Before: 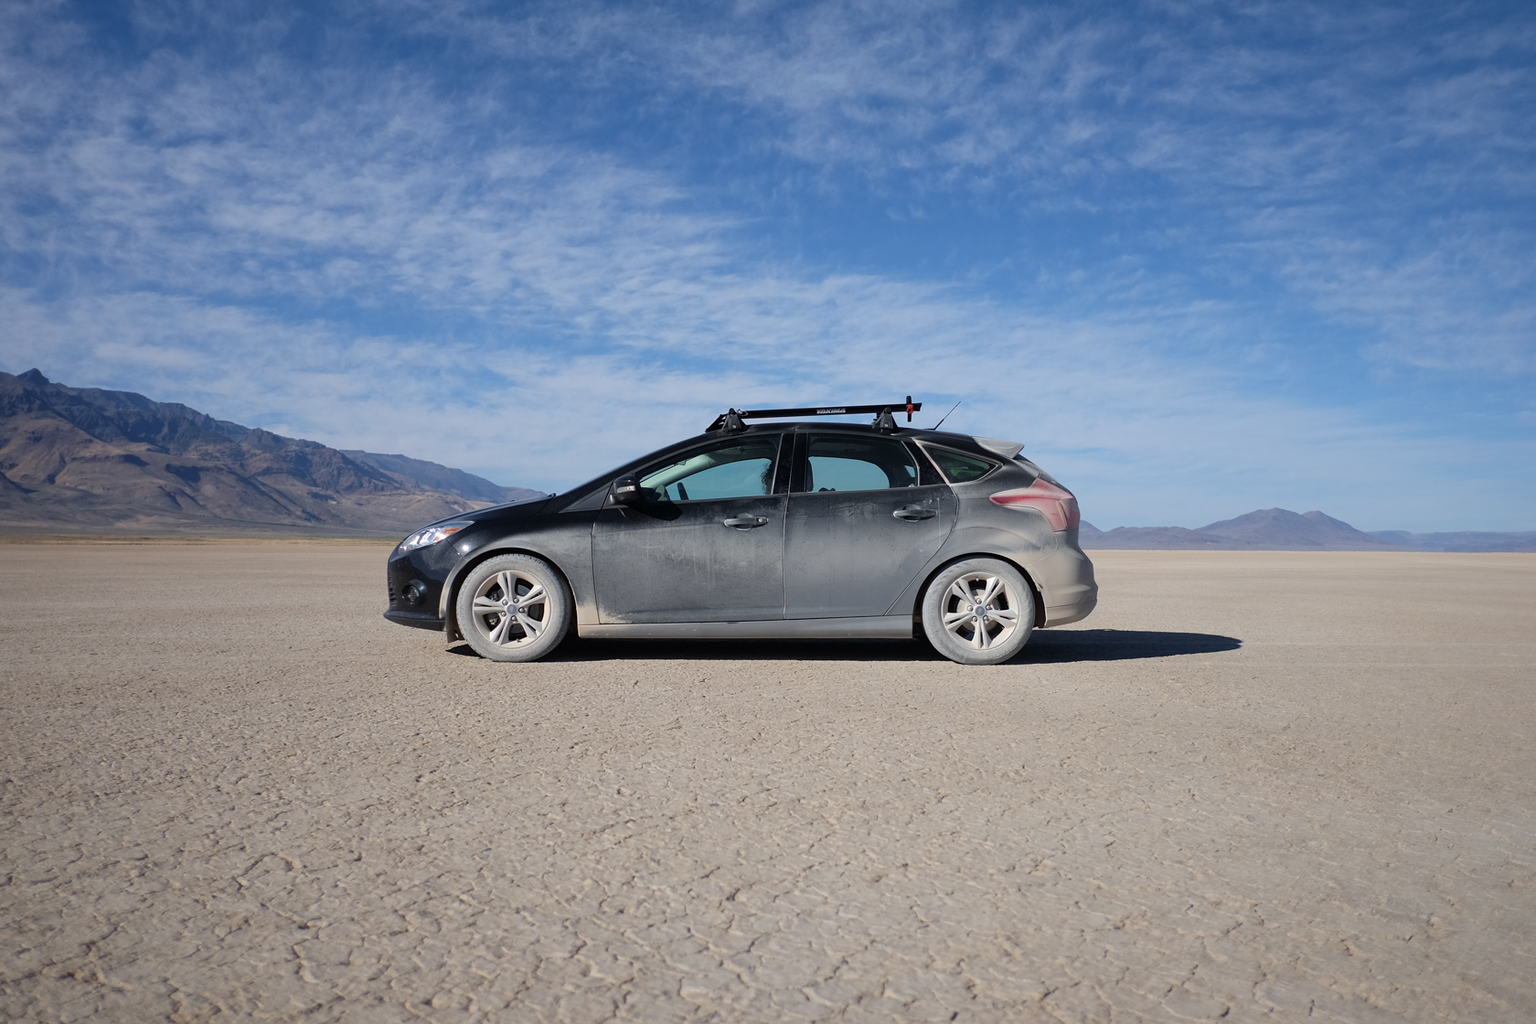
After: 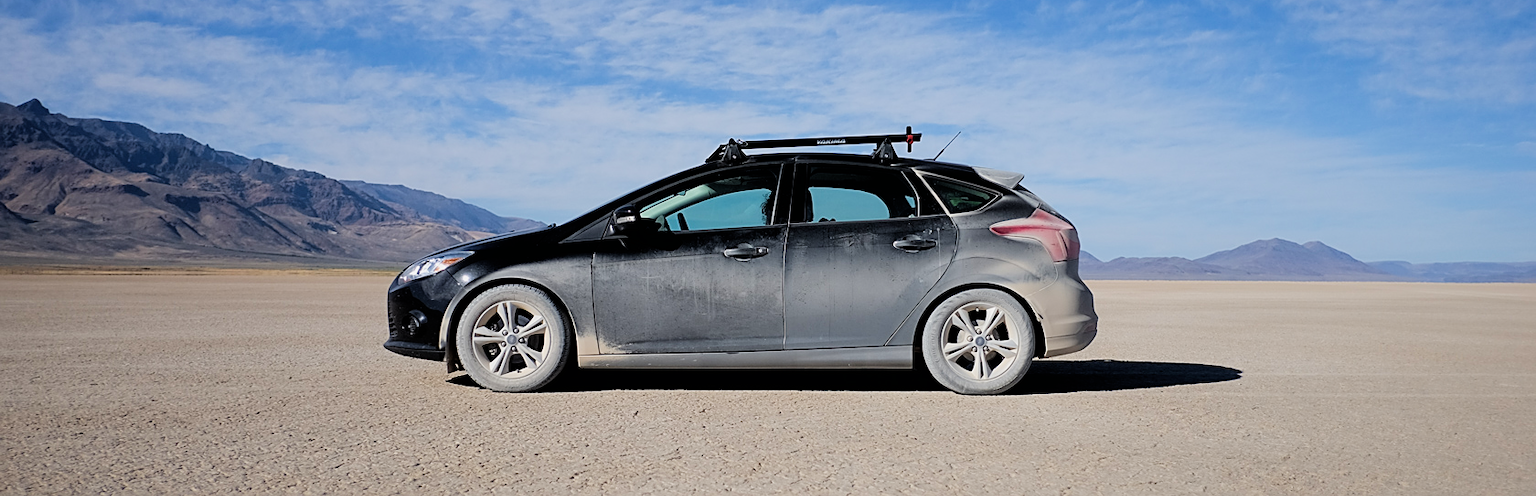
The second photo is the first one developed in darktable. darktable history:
color balance rgb: perceptual saturation grading › global saturation 30.019%, perceptual brilliance grading › global brilliance 4.345%
filmic rgb: black relative exposure -5.12 EV, white relative exposure 3.55 EV, hardness 3.17, contrast 1.195, highlights saturation mix -49.61%
crop and rotate: top 26.36%, bottom 25.145%
sharpen: amount 0.491
